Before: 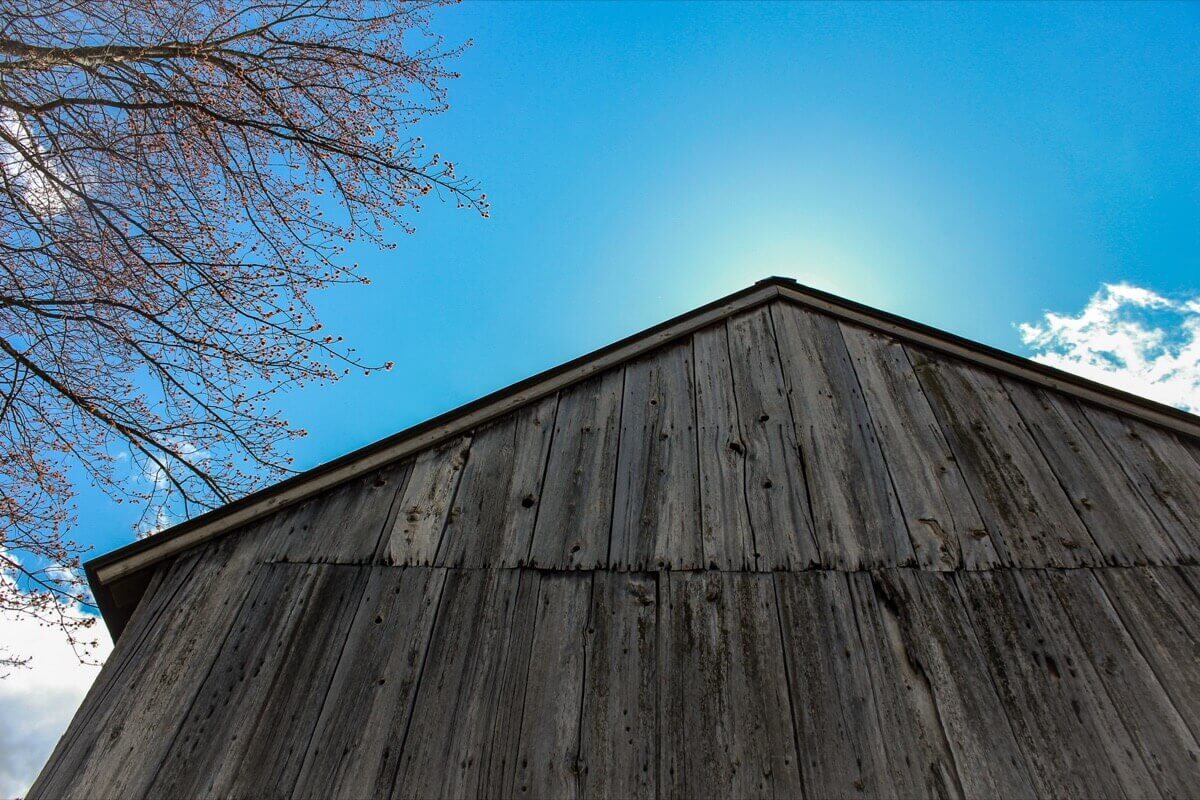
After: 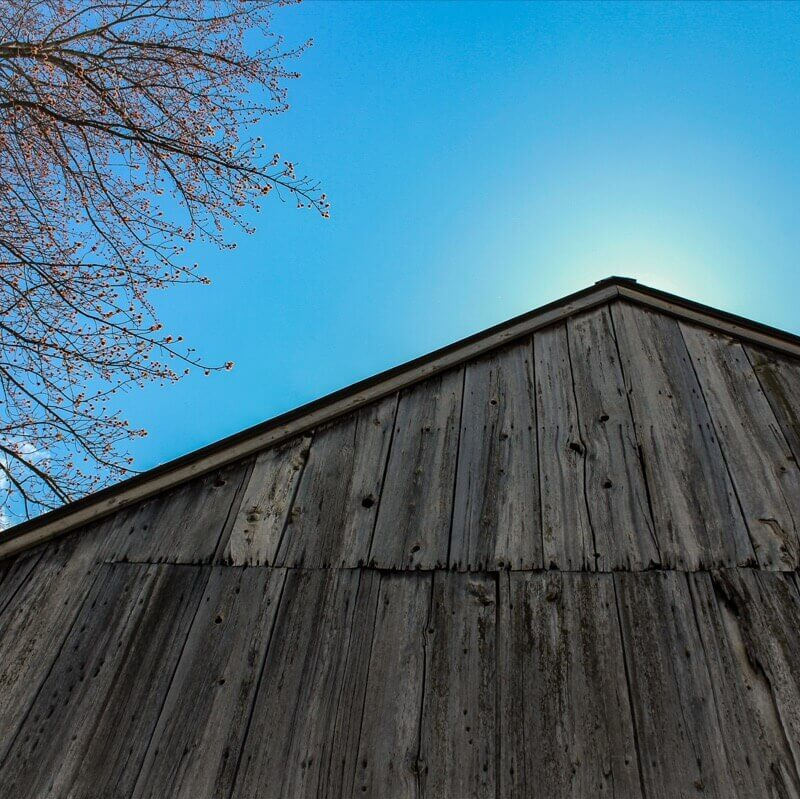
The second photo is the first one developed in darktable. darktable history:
crop and rotate: left 13.399%, right 19.895%
